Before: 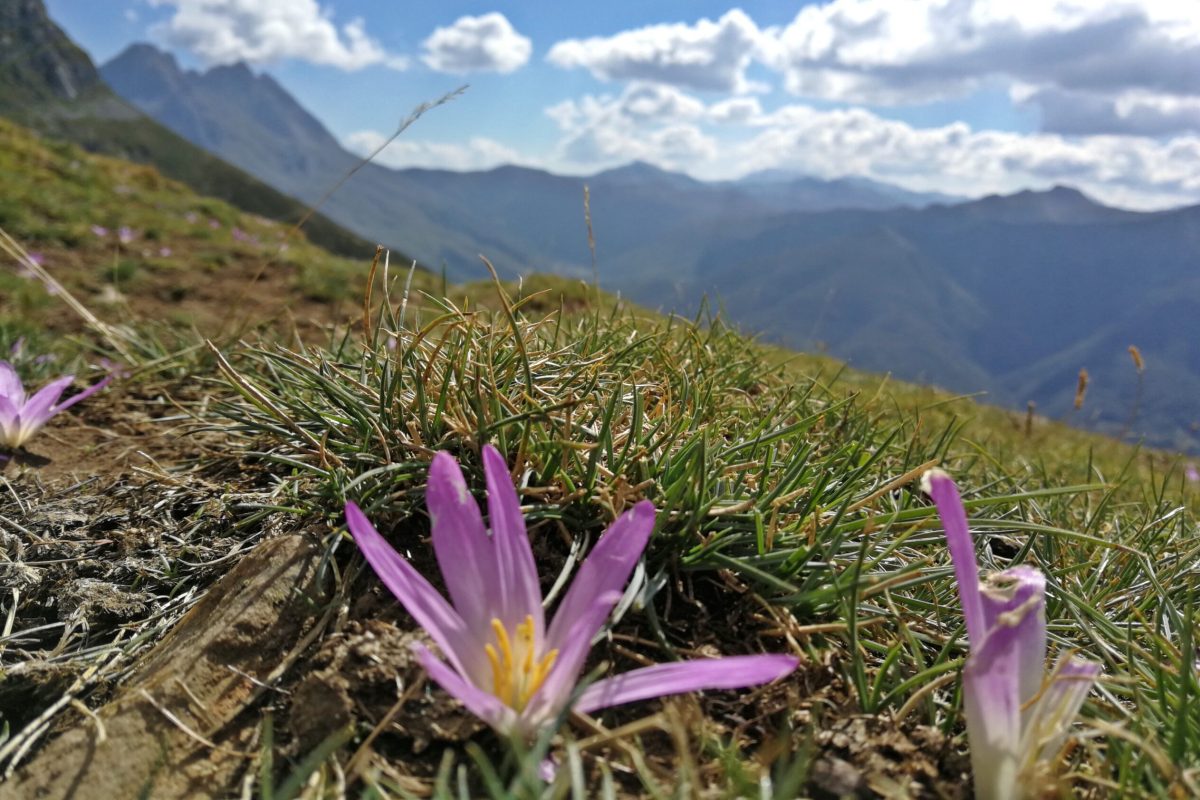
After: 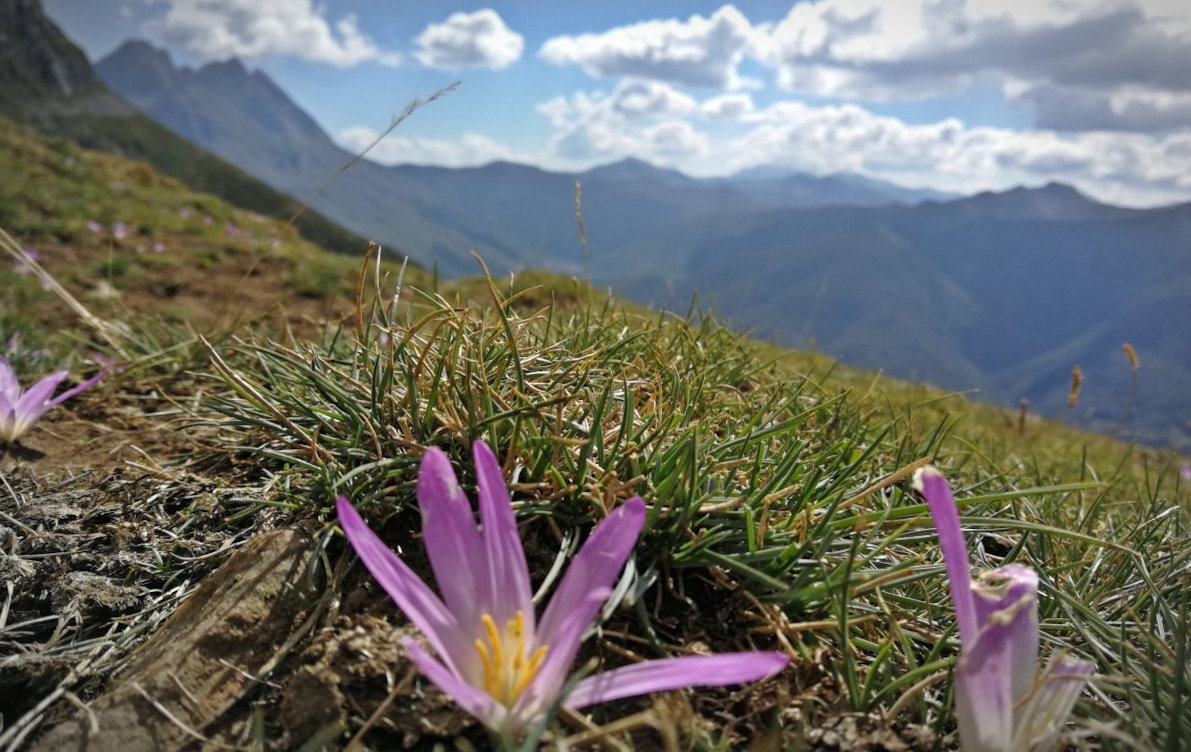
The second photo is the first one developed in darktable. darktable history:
rotate and perspective: rotation 0.192°, lens shift (horizontal) -0.015, crop left 0.005, crop right 0.996, crop top 0.006, crop bottom 0.99
vignetting: fall-off start 87%, automatic ratio true
crop and rotate: top 0%, bottom 5.097%
exposure: compensate highlight preservation false
